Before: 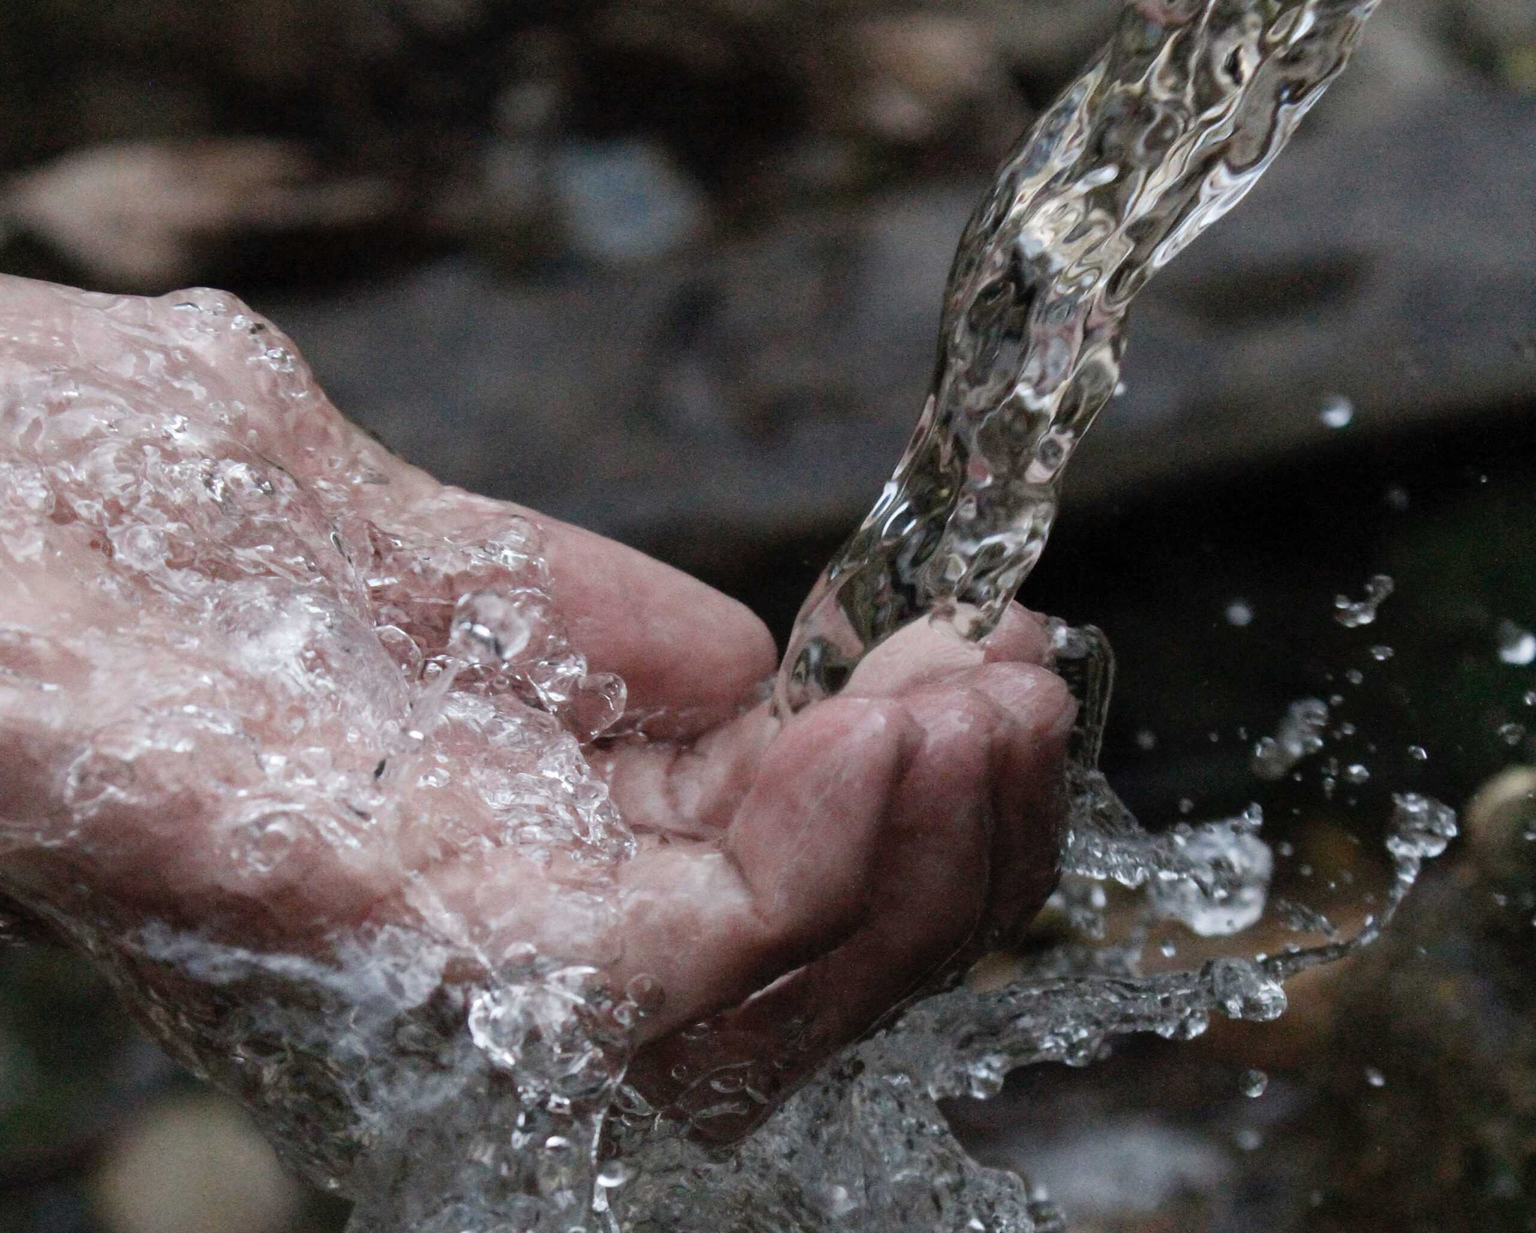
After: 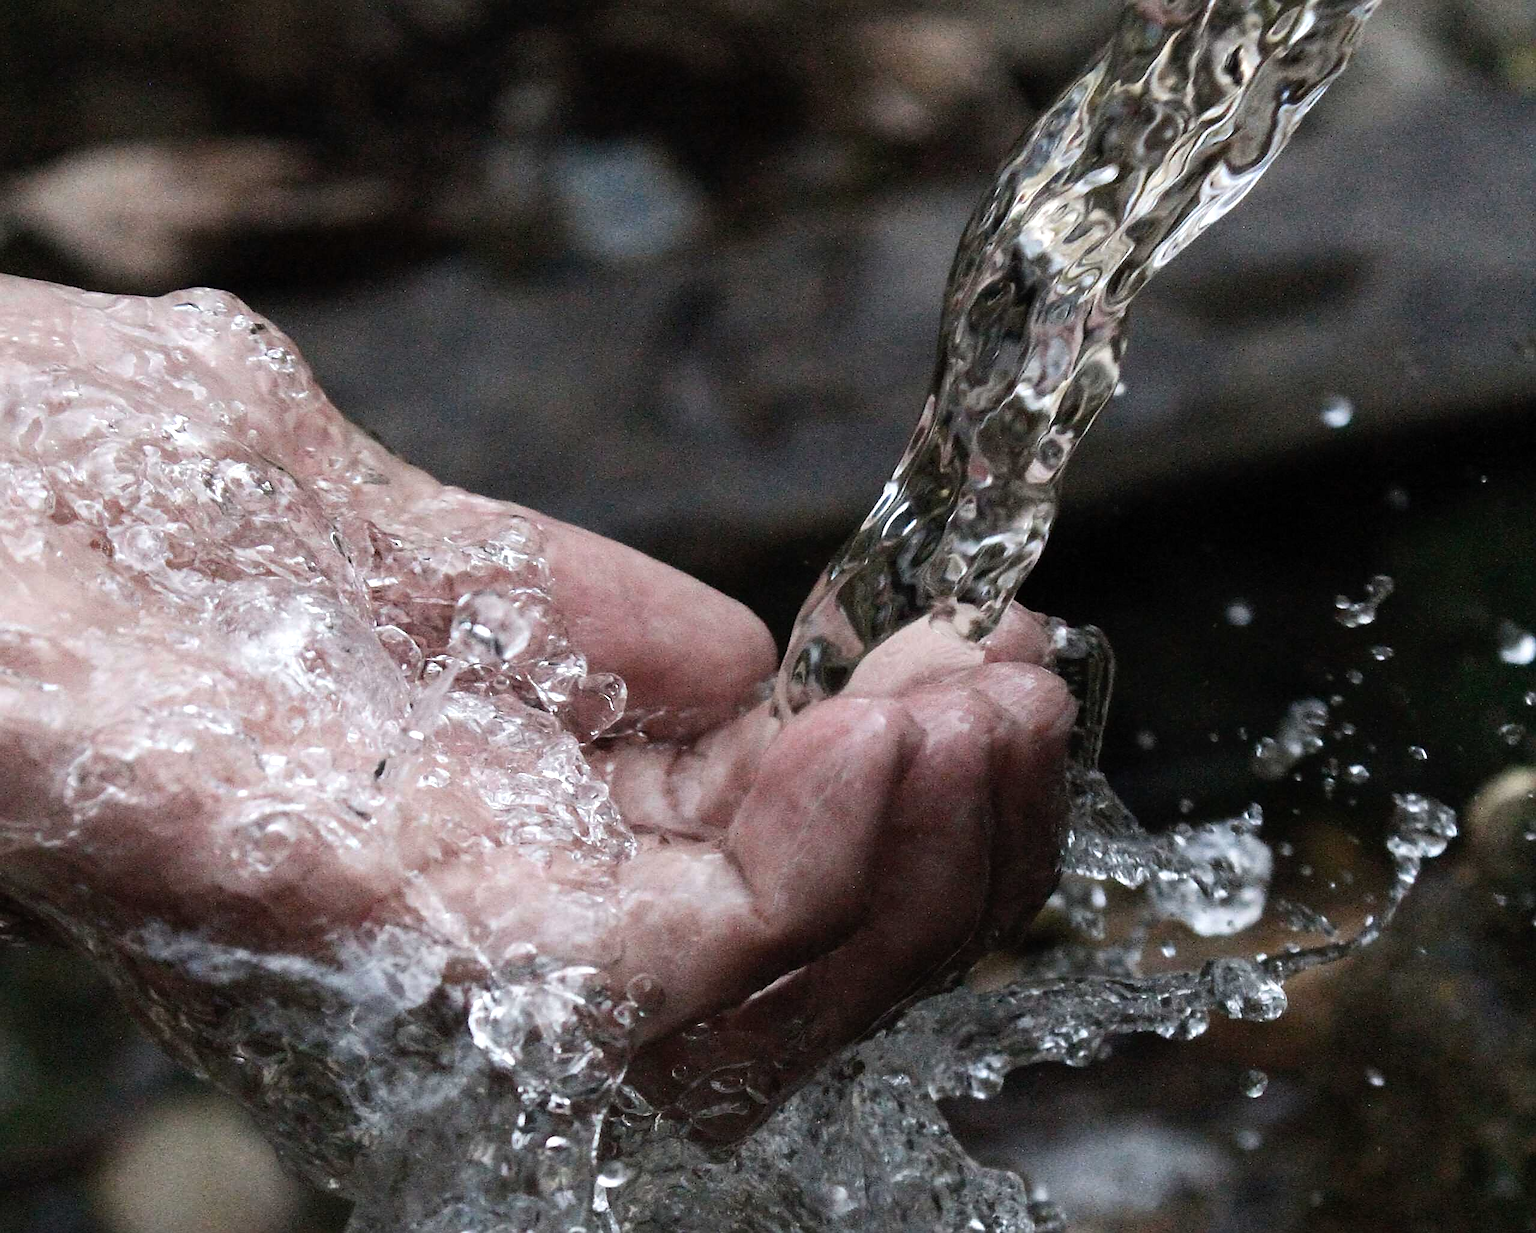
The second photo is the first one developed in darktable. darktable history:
tone equalizer: -8 EV -0.413 EV, -7 EV -0.362 EV, -6 EV -0.335 EV, -5 EV -0.206 EV, -3 EV 0.248 EV, -2 EV 0.359 EV, -1 EV 0.392 EV, +0 EV 0.427 EV, edges refinement/feathering 500, mask exposure compensation -1.57 EV, preserve details no
sharpen: radius 1.347, amount 1.247, threshold 0.782
